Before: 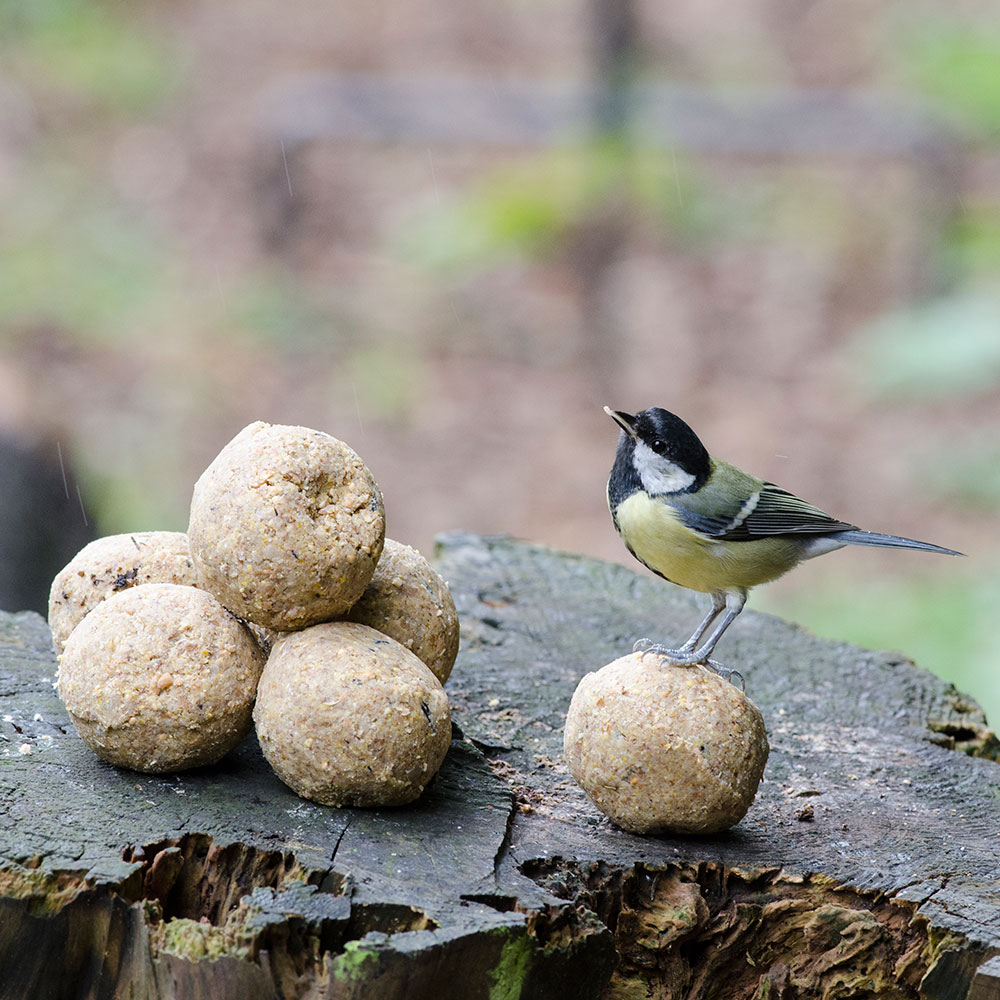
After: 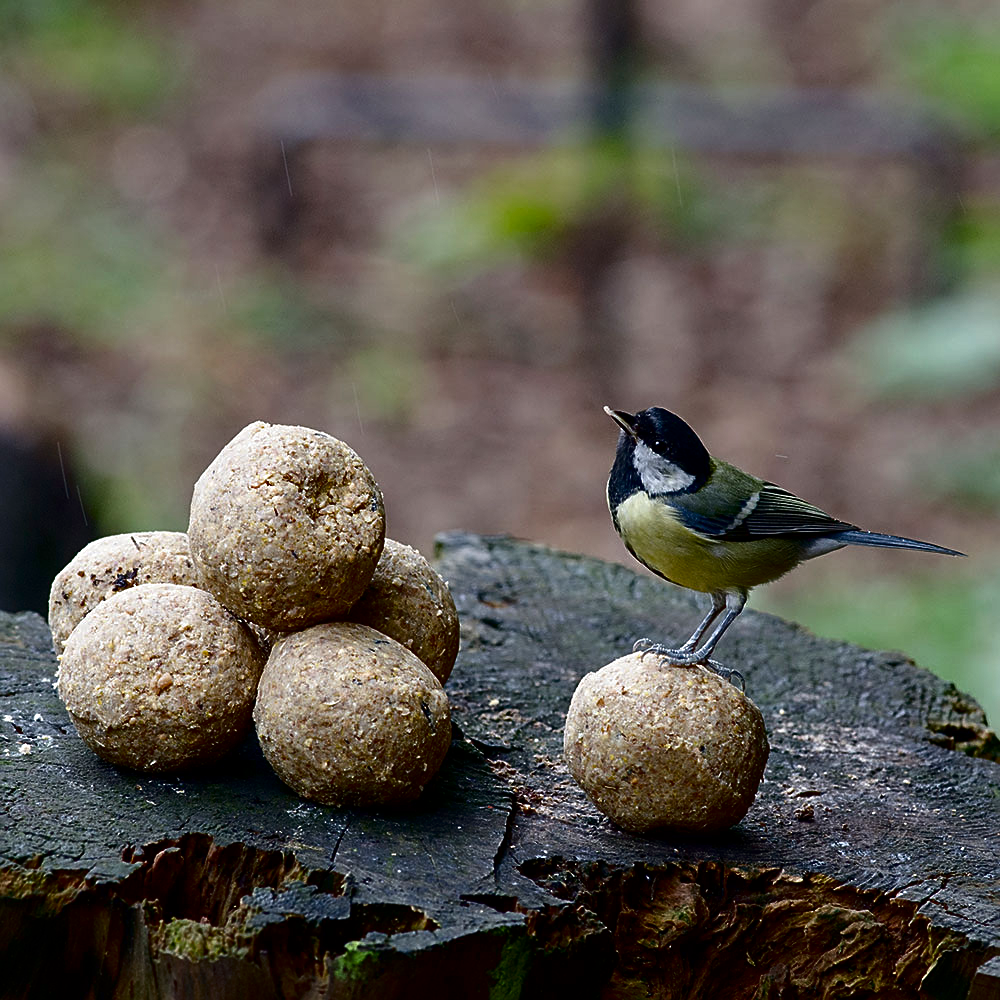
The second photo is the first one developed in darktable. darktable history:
sharpen: on, module defaults
contrast brightness saturation: contrast 0.09, brightness -0.59, saturation 0.17
shadows and highlights: shadows -24.28, highlights 49.77, soften with gaussian
